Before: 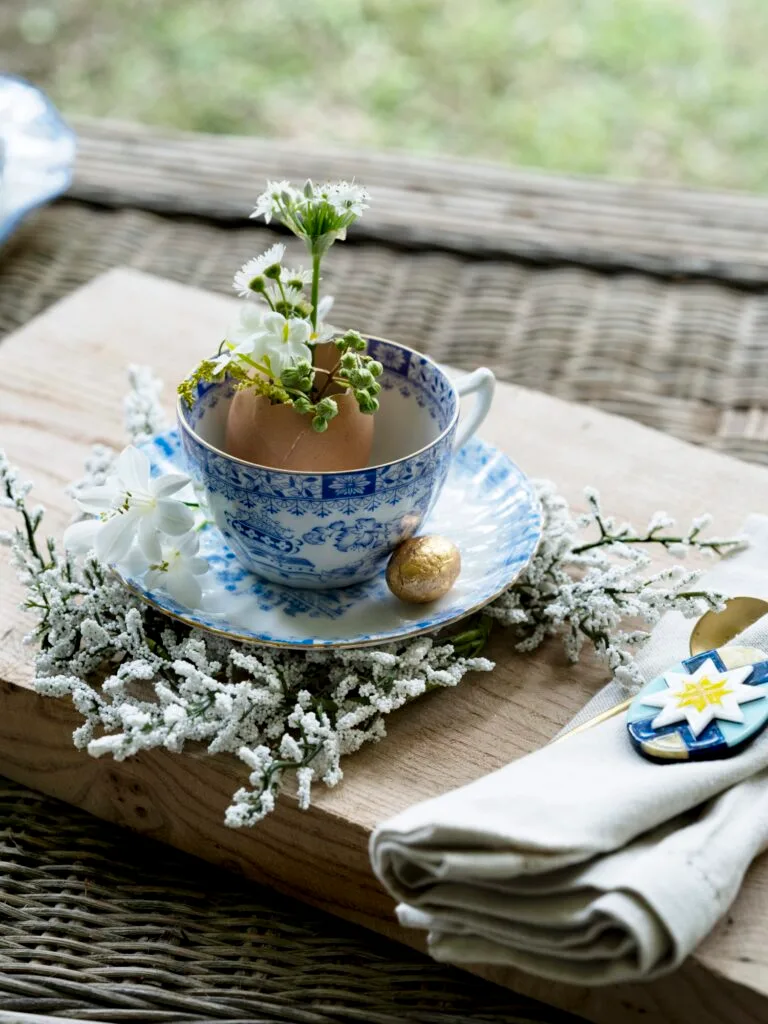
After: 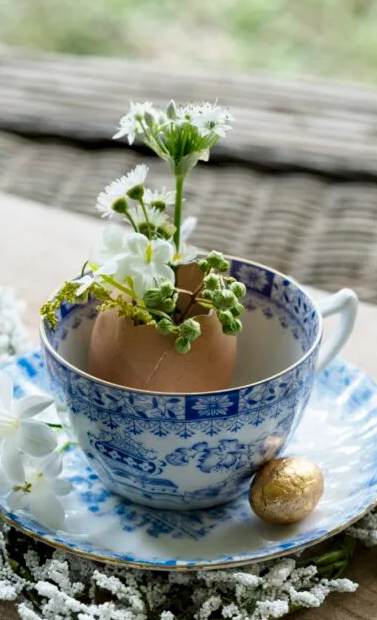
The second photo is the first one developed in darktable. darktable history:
crop: left 17.9%, top 7.749%, right 32.963%, bottom 31.698%
